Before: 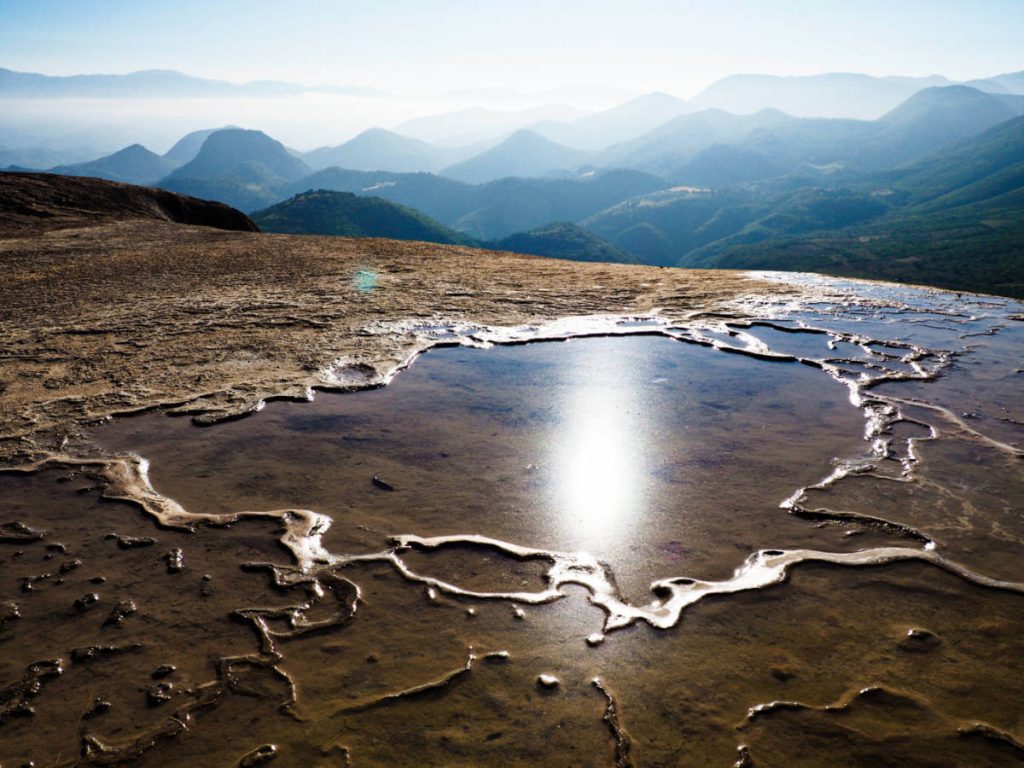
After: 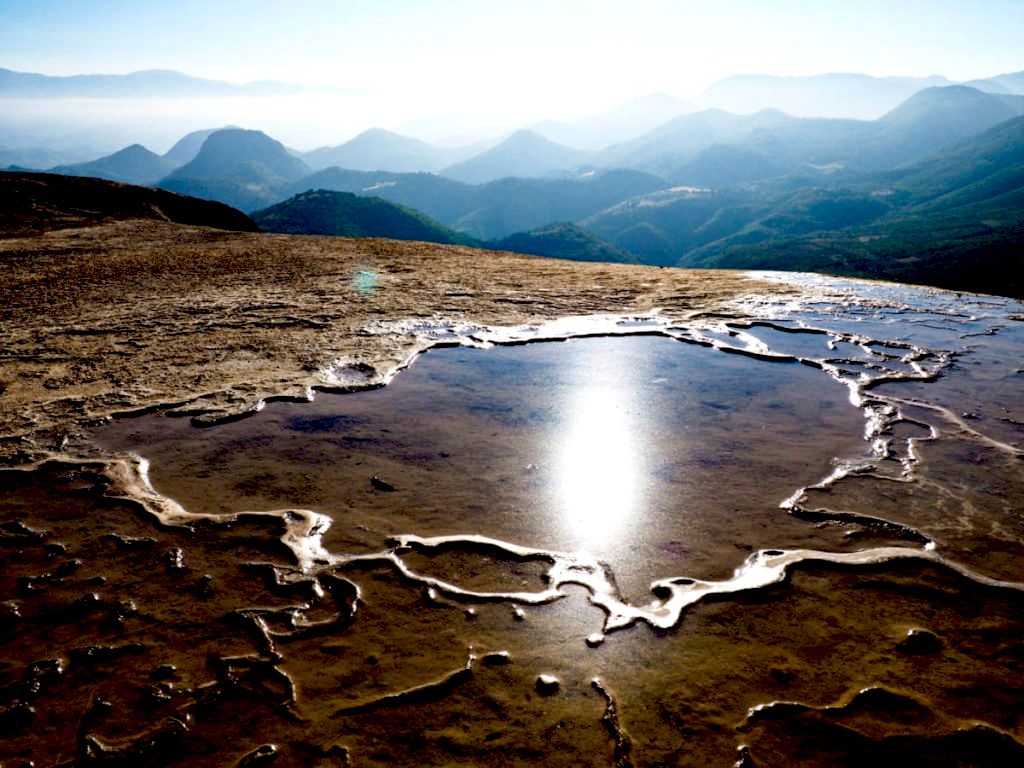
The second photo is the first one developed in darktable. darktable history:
exposure: black level correction 0.024, exposure 0.185 EV, compensate highlight preservation false
